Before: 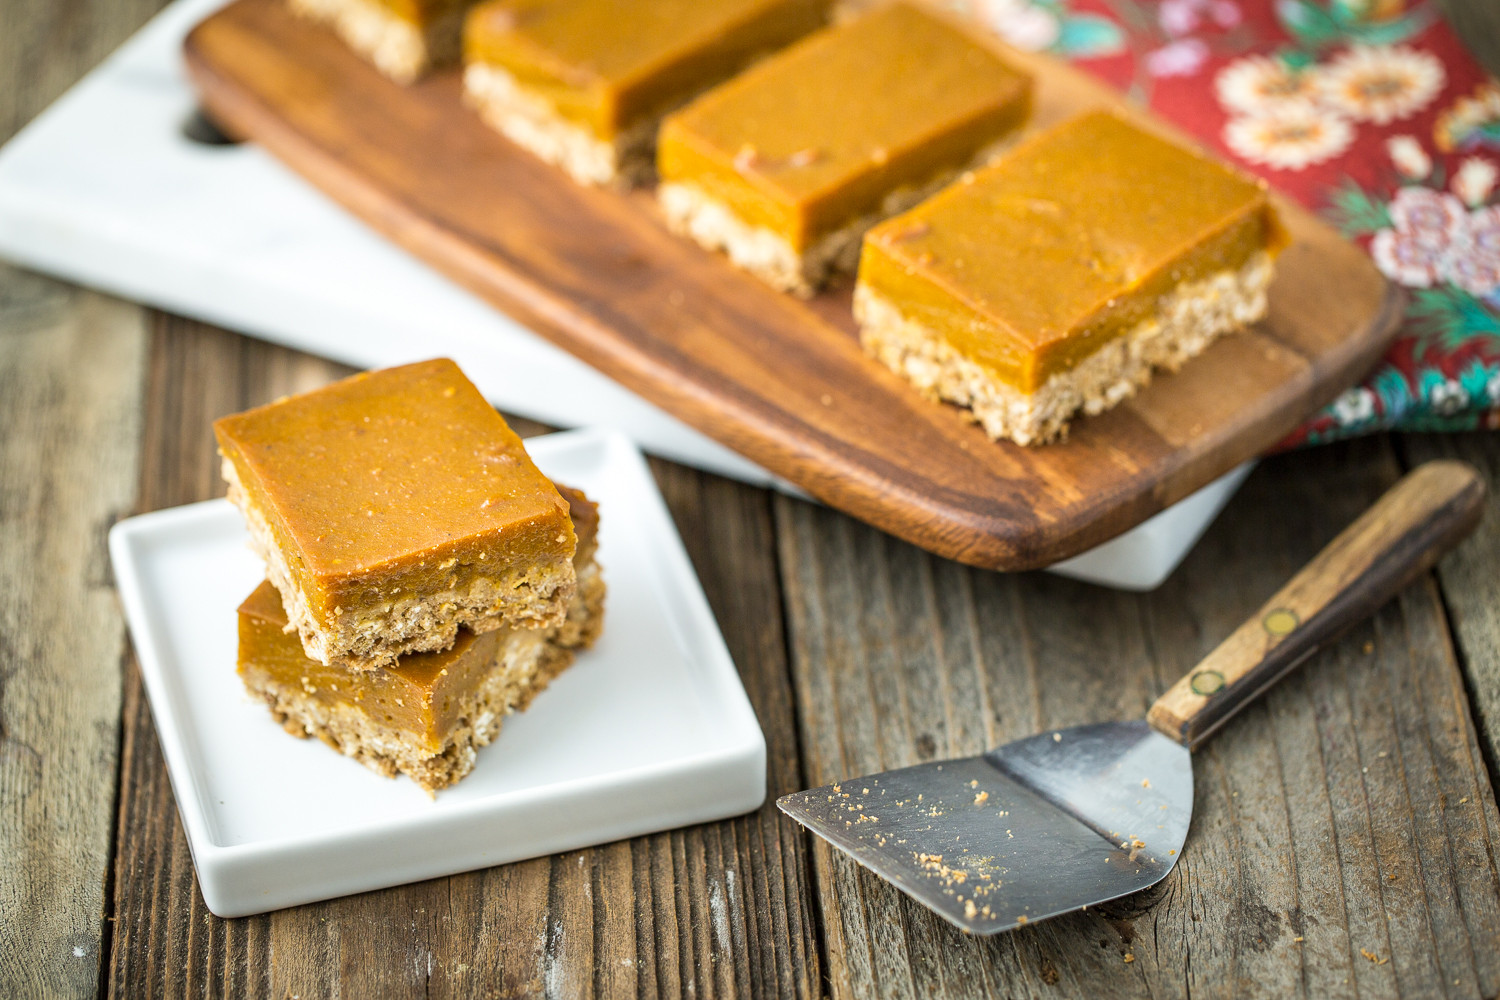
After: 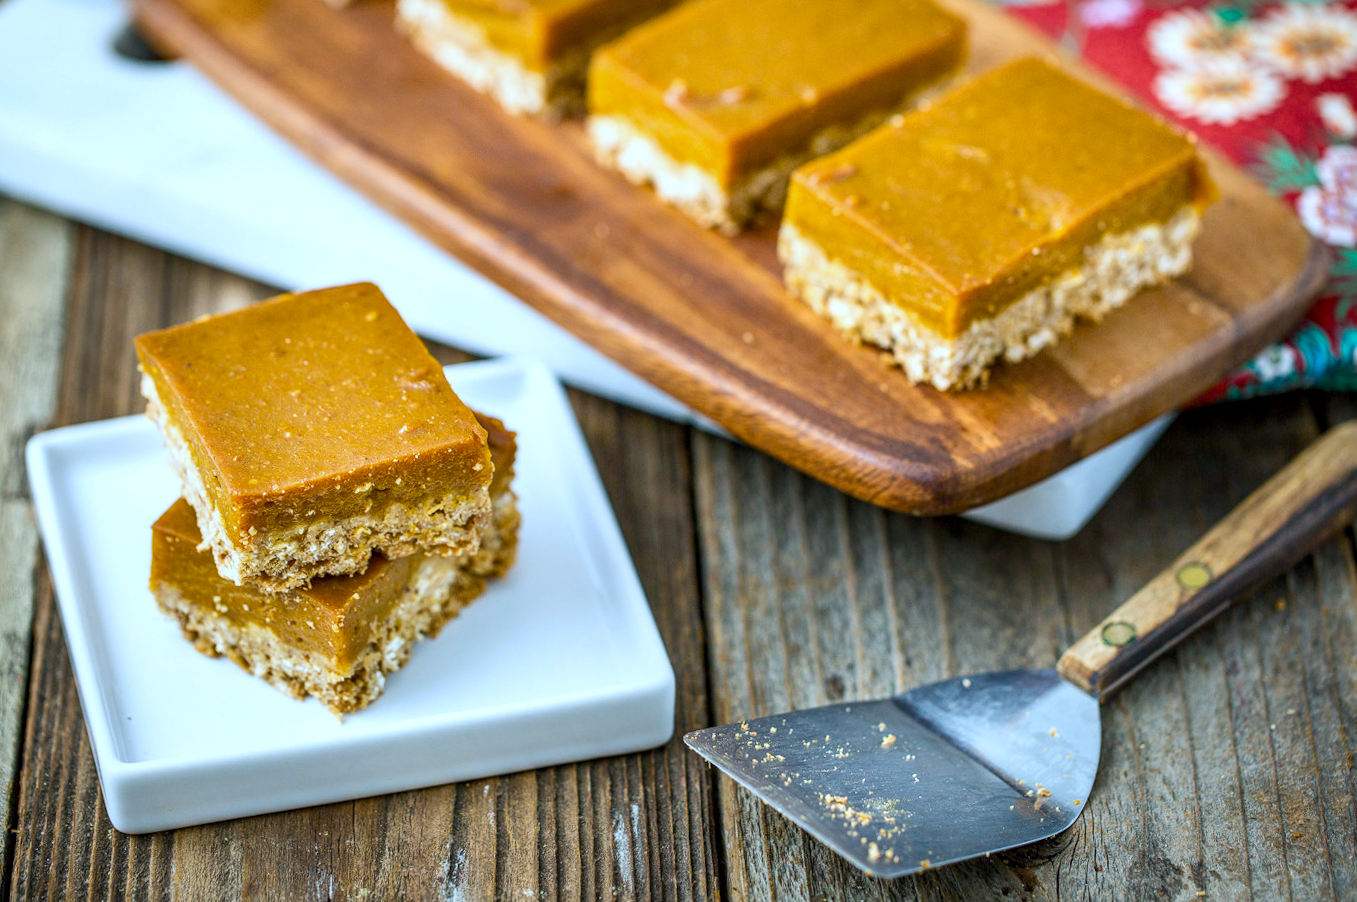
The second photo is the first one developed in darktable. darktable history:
exposure: exposure -0.04 EV, compensate exposure bias true, compensate highlight preservation false
shadows and highlights: shadows 21, highlights -36.07, soften with gaussian
crop and rotate: angle -2.04°, left 3.14%, top 4.222%, right 1.574%, bottom 0.73%
contrast brightness saturation: contrast -0.011, brightness -0.007, saturation 0.026
color calibration: illuminant as shot in camera, x 0.379, y 0.381, temperature 4100.69 K
color balance rgb: perceptual saturation grading › global saturation 20.719%, perceptual saturation grading › highlights -19.933%, perceptual saturation grading › shadows 29.615%, global vibrance 20%
local contrast: on, module defaults
